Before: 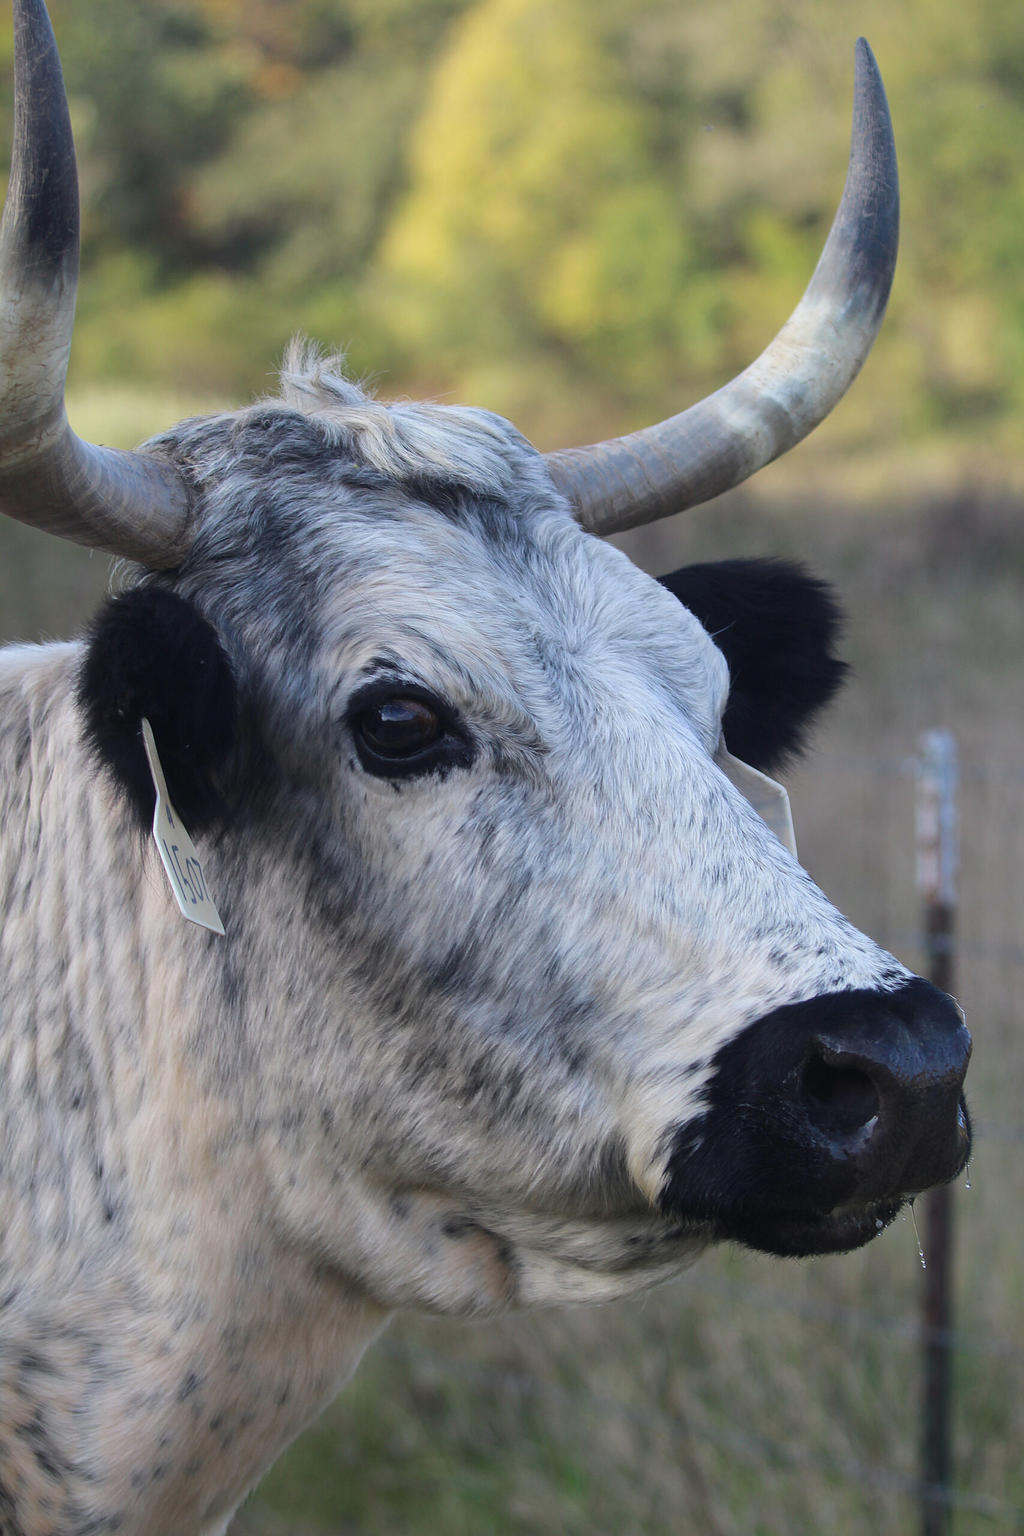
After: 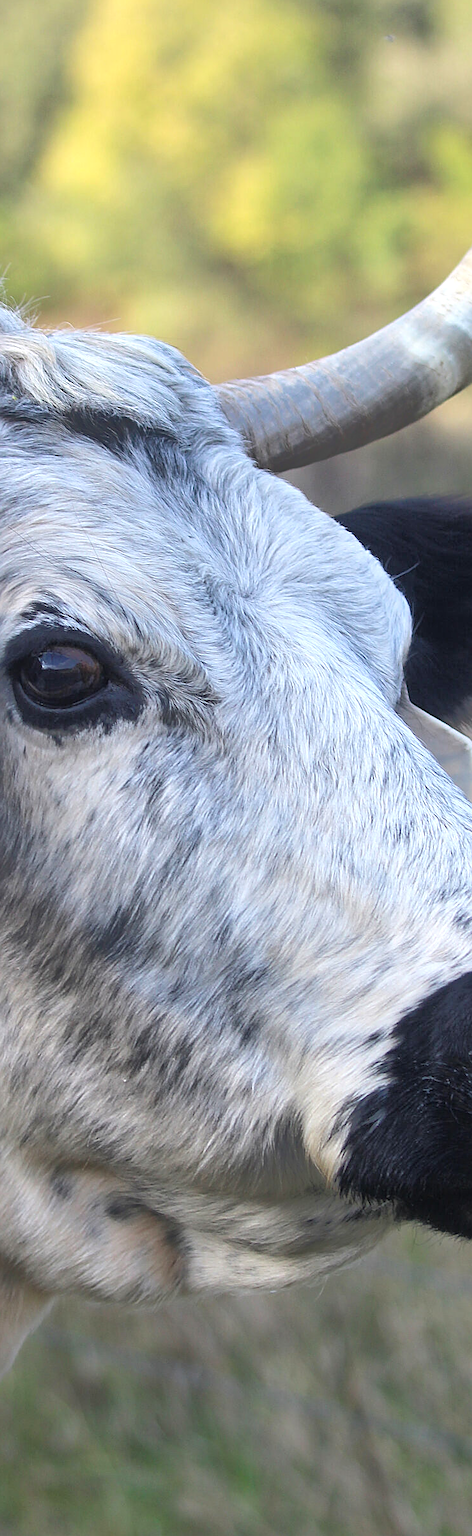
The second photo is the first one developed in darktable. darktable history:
crop: left 33.452%, top 6.025%, right 23.155%
sharpen: on, module defaults
exposure: black level correction 0, exposure 0.5 EV, compensate highlight preservation false
tone equalizer: -8 EV -0.528 EV, -7 EV -0.319 EV, -6 EV -0.083 EV, -5 EV 0.413 EV, -4 EV 0.985 EV, -3 EV 0.791 EV, -2 EV -0.01 EV, -1 EV 0.14 EV, +0 EV -0.012 EV, smoothing 1
